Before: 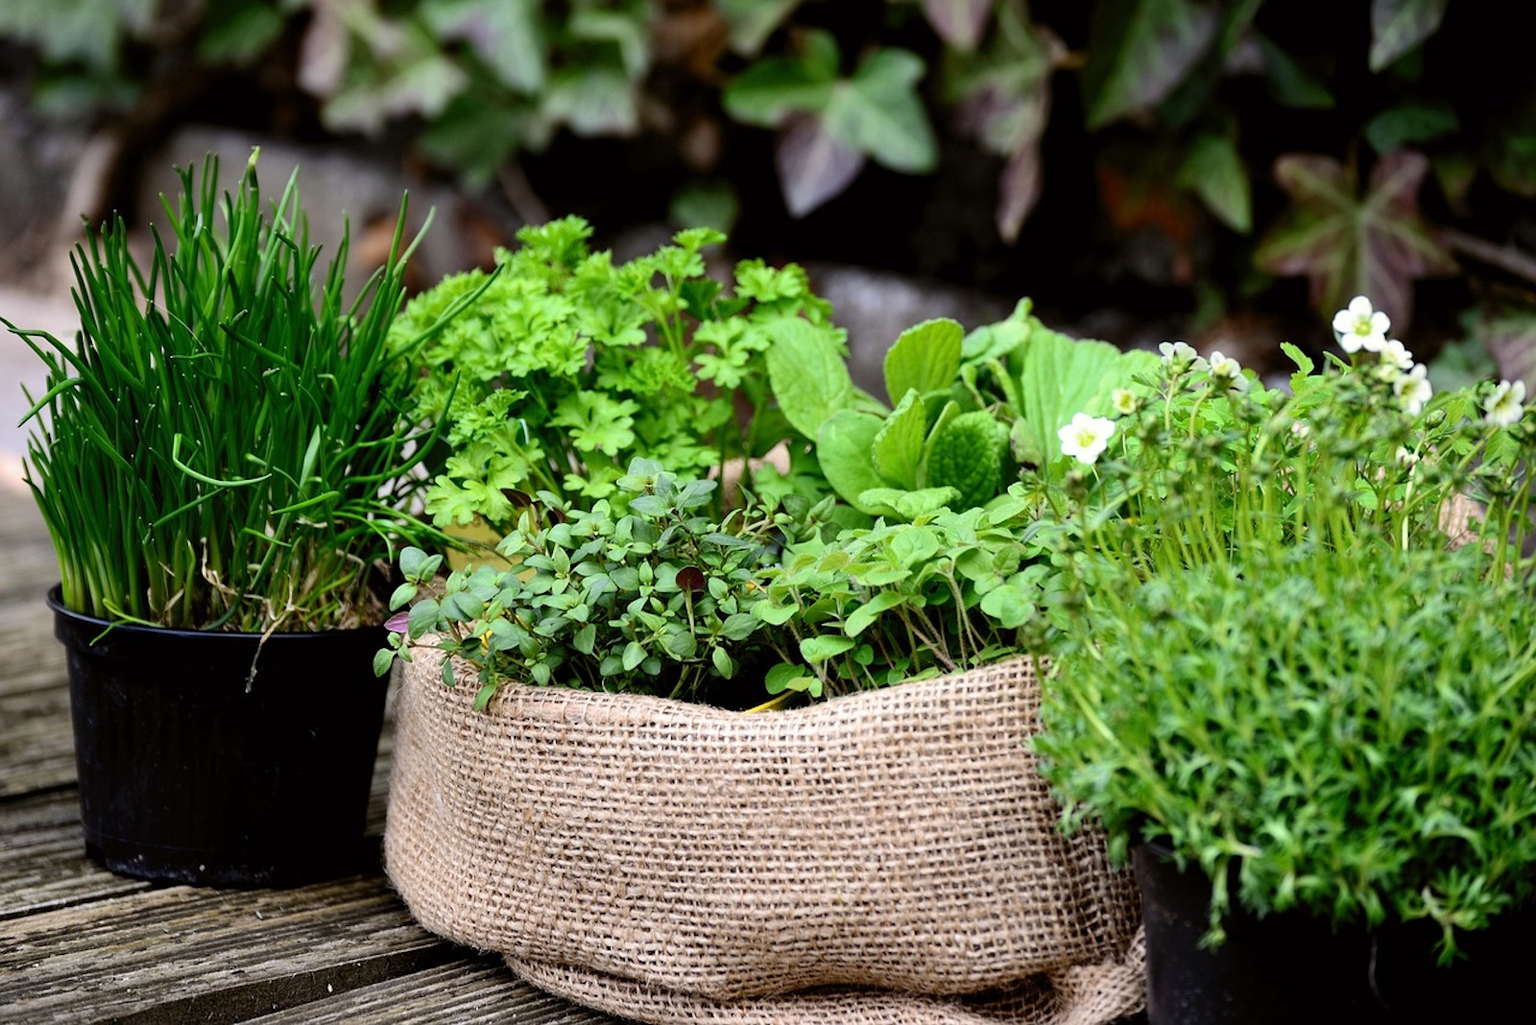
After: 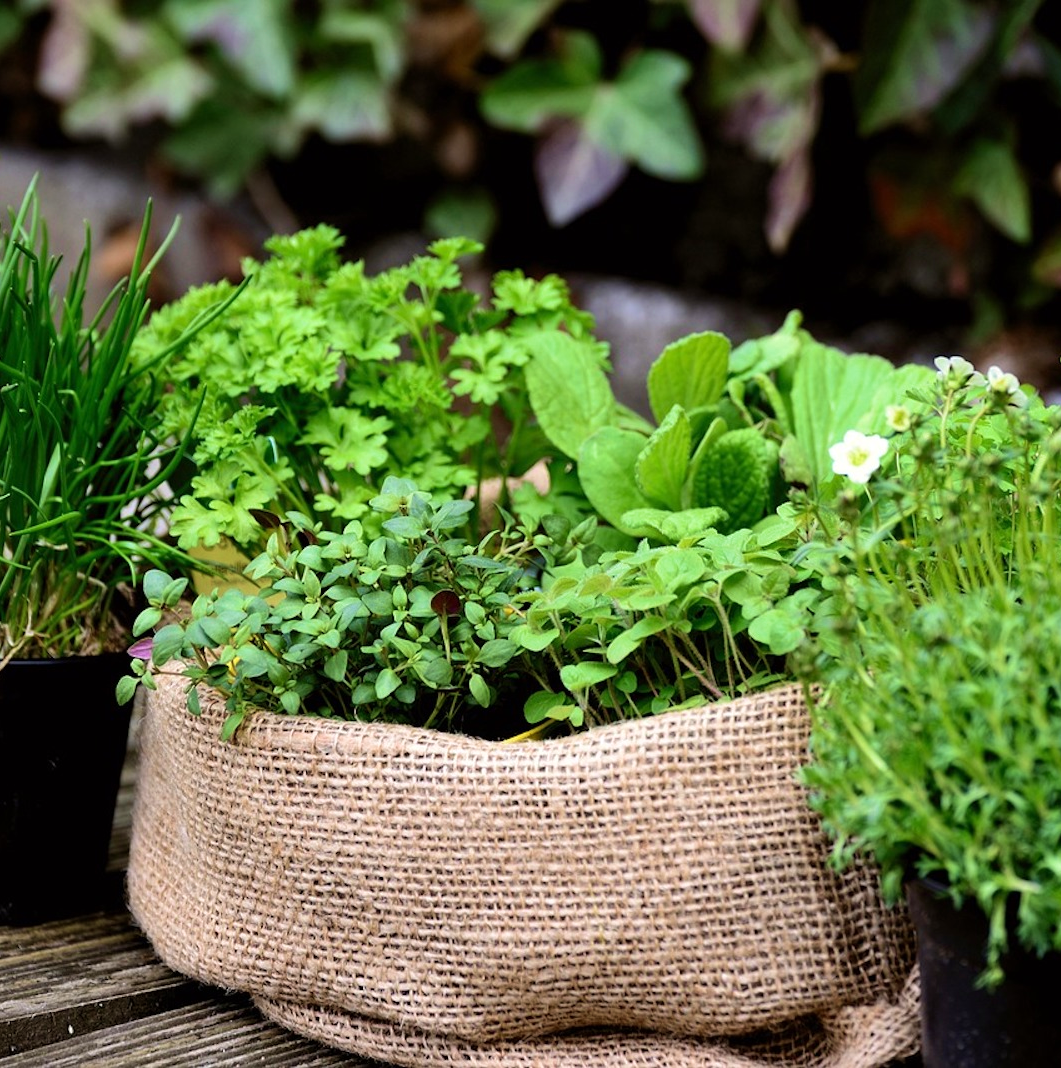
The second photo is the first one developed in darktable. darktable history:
crop: left 17.1%, right 16.53%
tone equalizer: edges refinement/feathering 500, mask exposure compensation -1.57 EV, preserve details no
velvia: strength 29.9%
